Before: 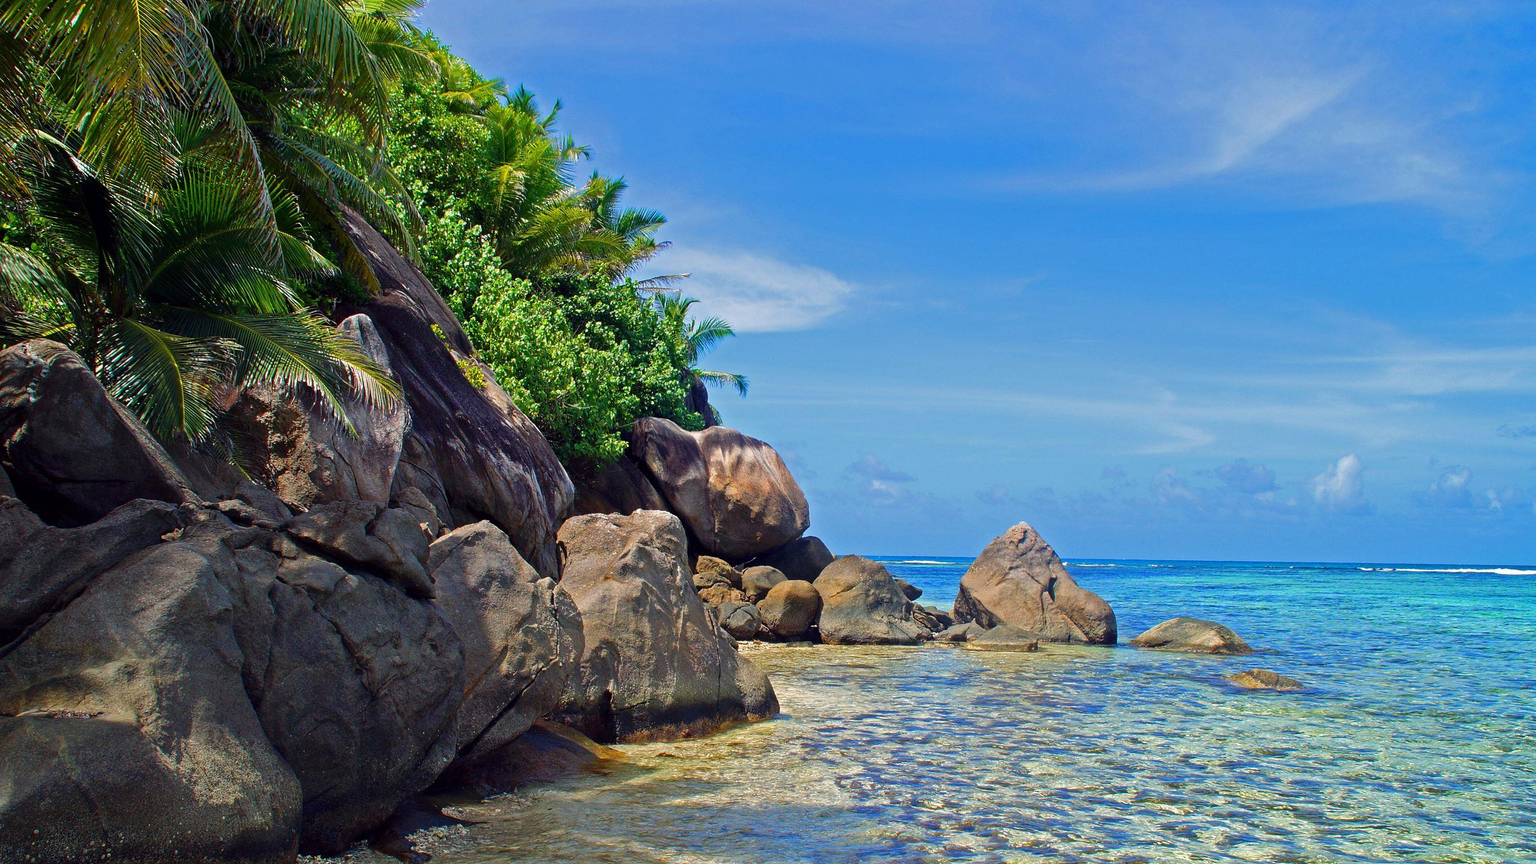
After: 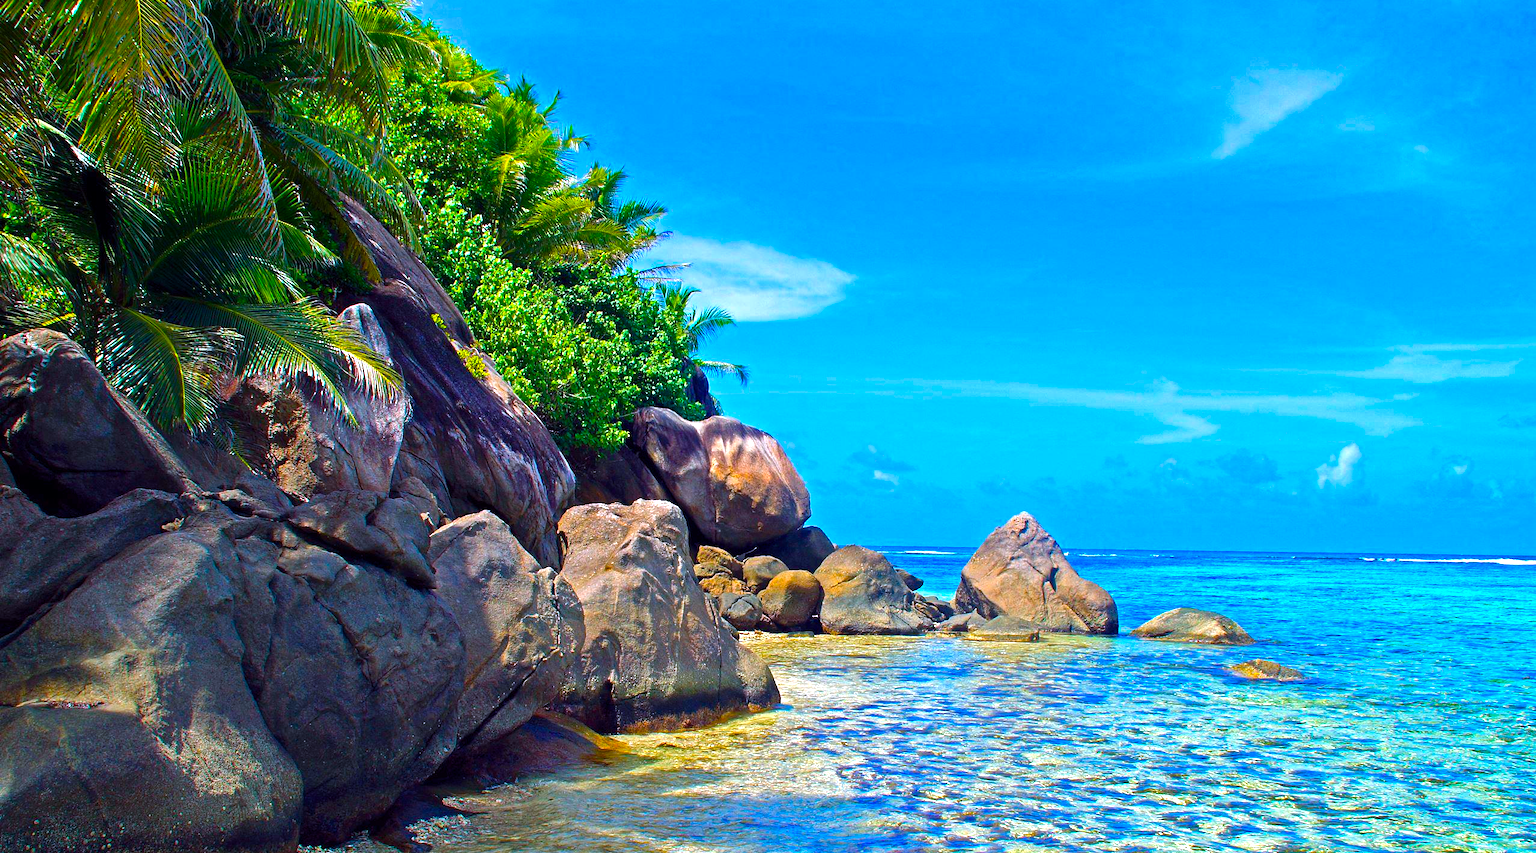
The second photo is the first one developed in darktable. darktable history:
color balance rgb: highlights gain › chroma 0.972%, highlights gain › hue 27.15°, perceptual saturation grading › global saturation 29.777%, perceptual brilliance grading › global brilliance 19.271%, global vibrance 40.386%
color calibration: x 0.37, y 0.382, temperature 4310.72 K, gamut compression 1.71
crop: top 1.298%, right 0.089%
